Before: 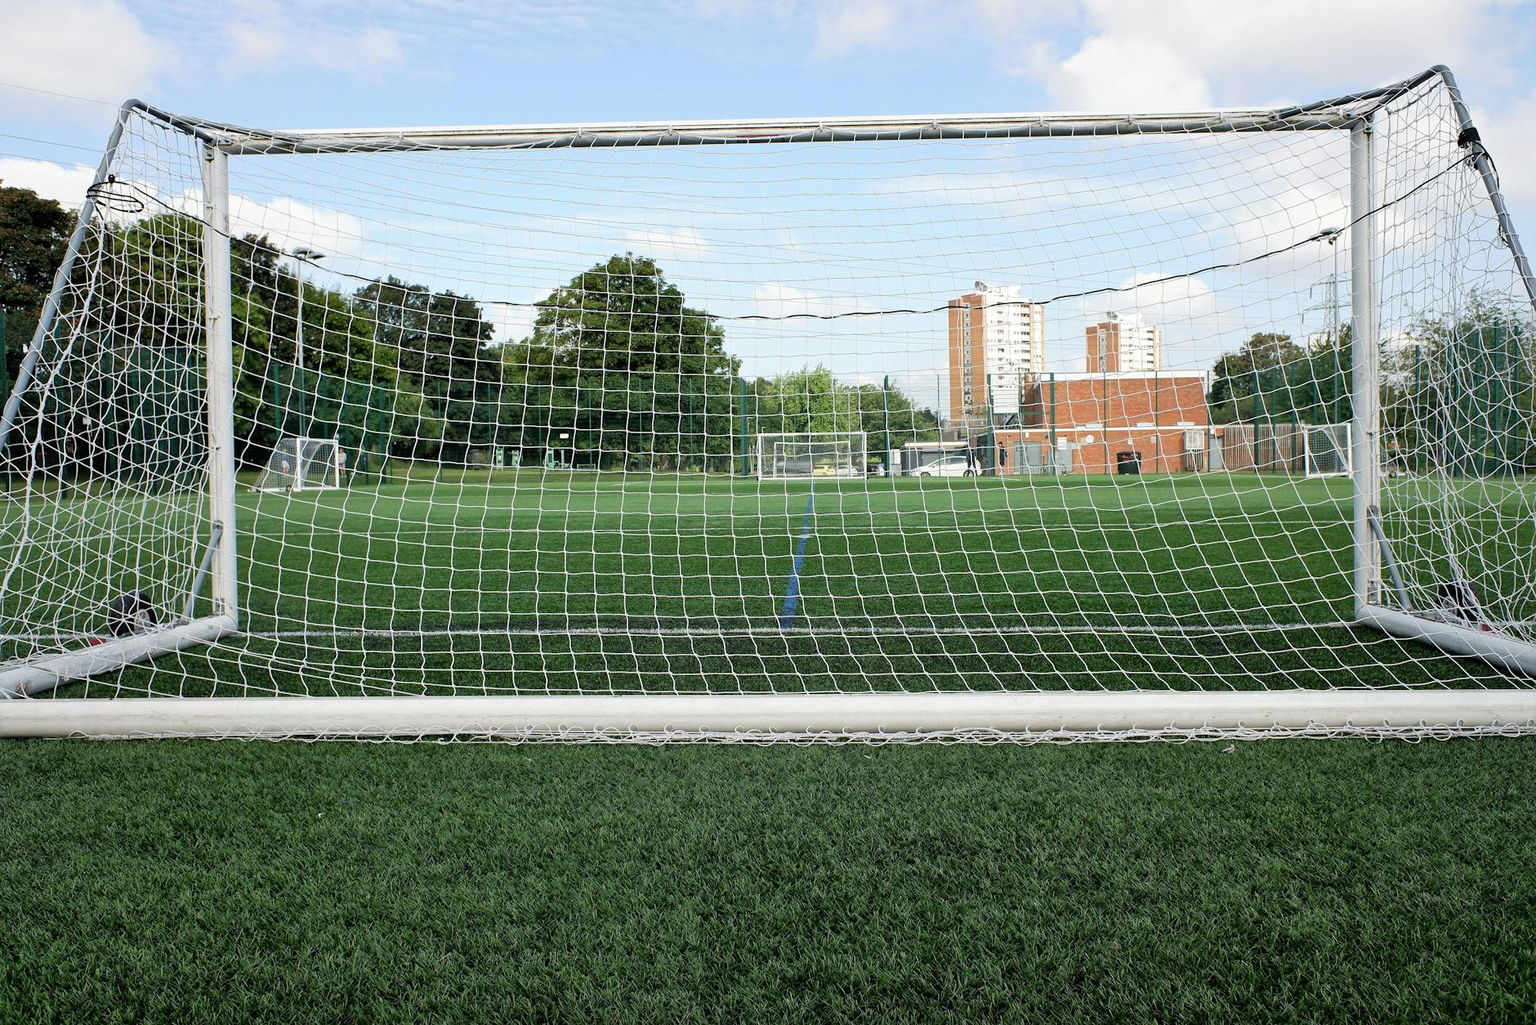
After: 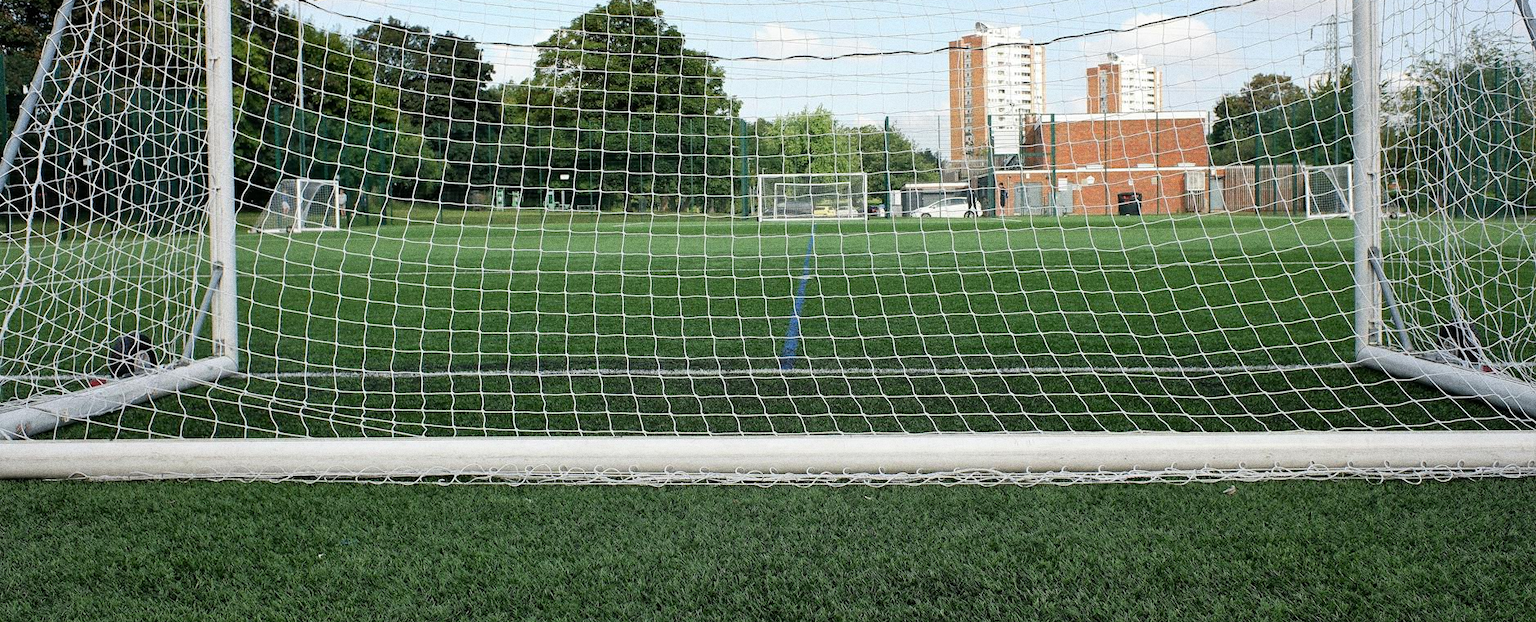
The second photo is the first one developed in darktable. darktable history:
crop and rotate: top 25.357%, bottom 13.942%
grain: coarseness 0.09 ISO, strength 40%
